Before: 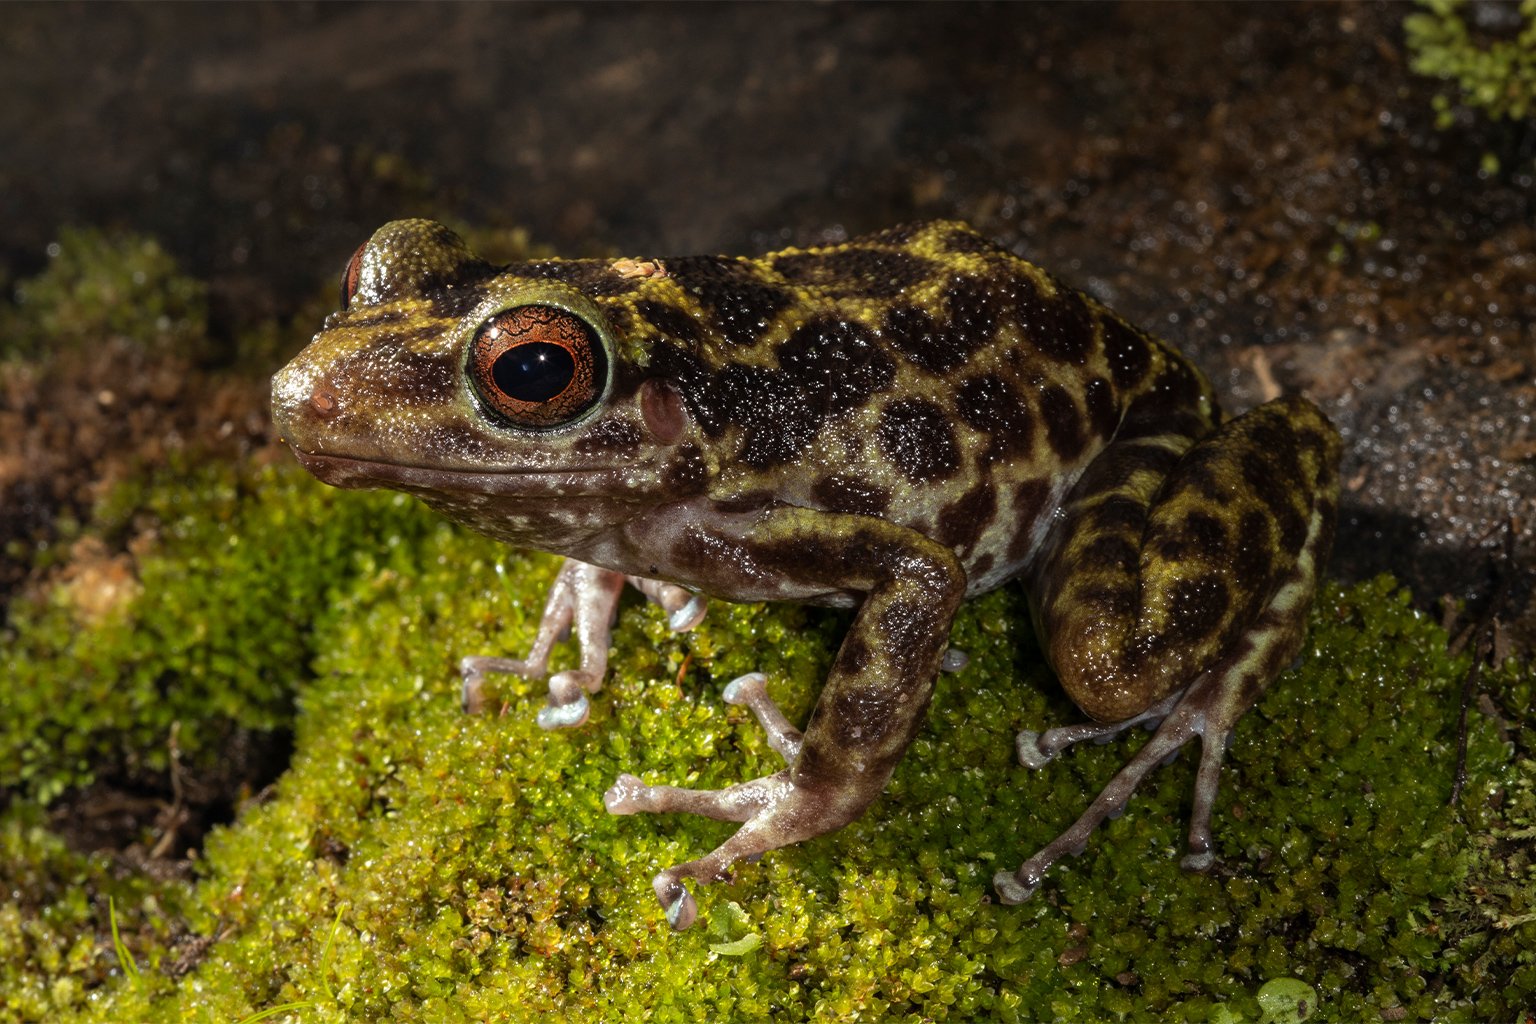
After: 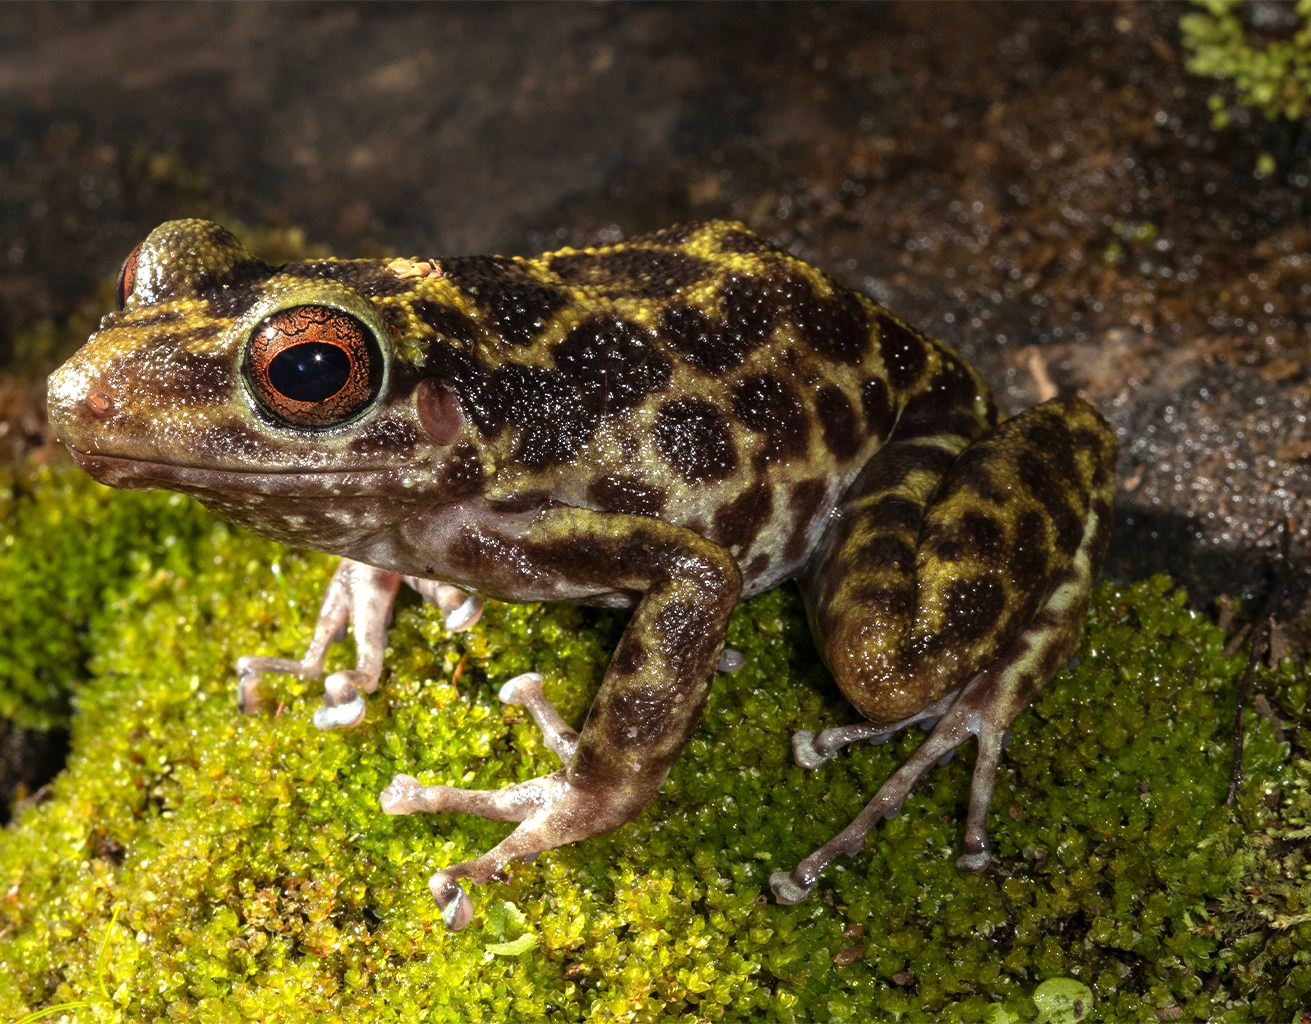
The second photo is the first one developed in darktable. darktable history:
crop and rotate: left 14.584%
exposure: exposure 0.661 EV, compensate highlight preservation false
